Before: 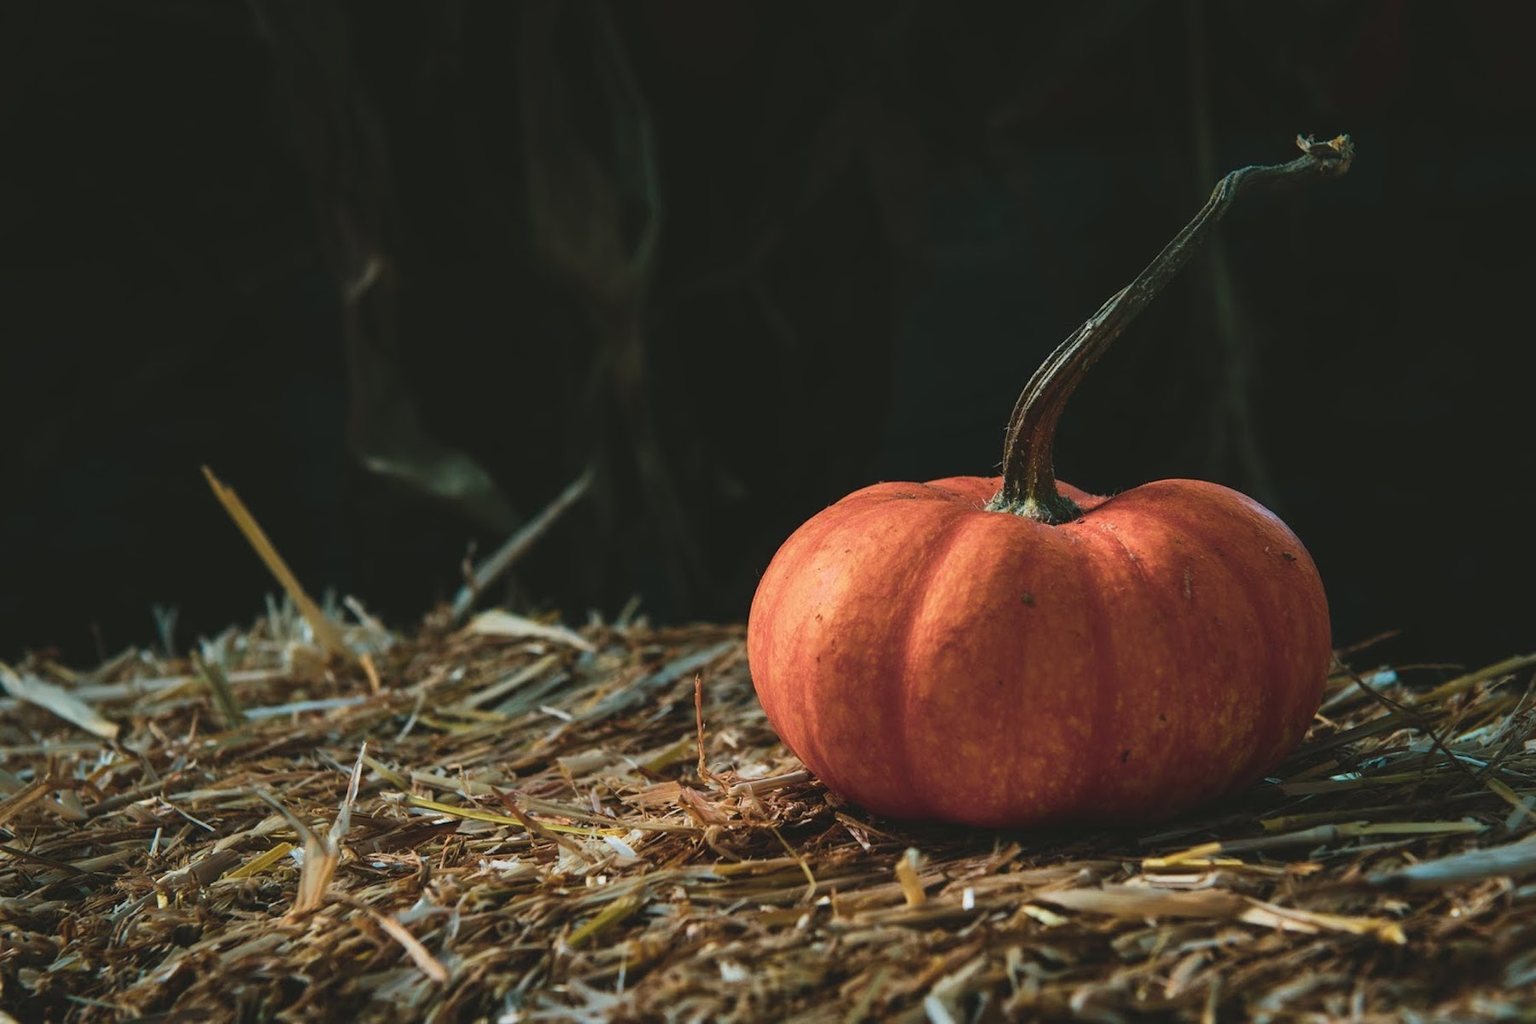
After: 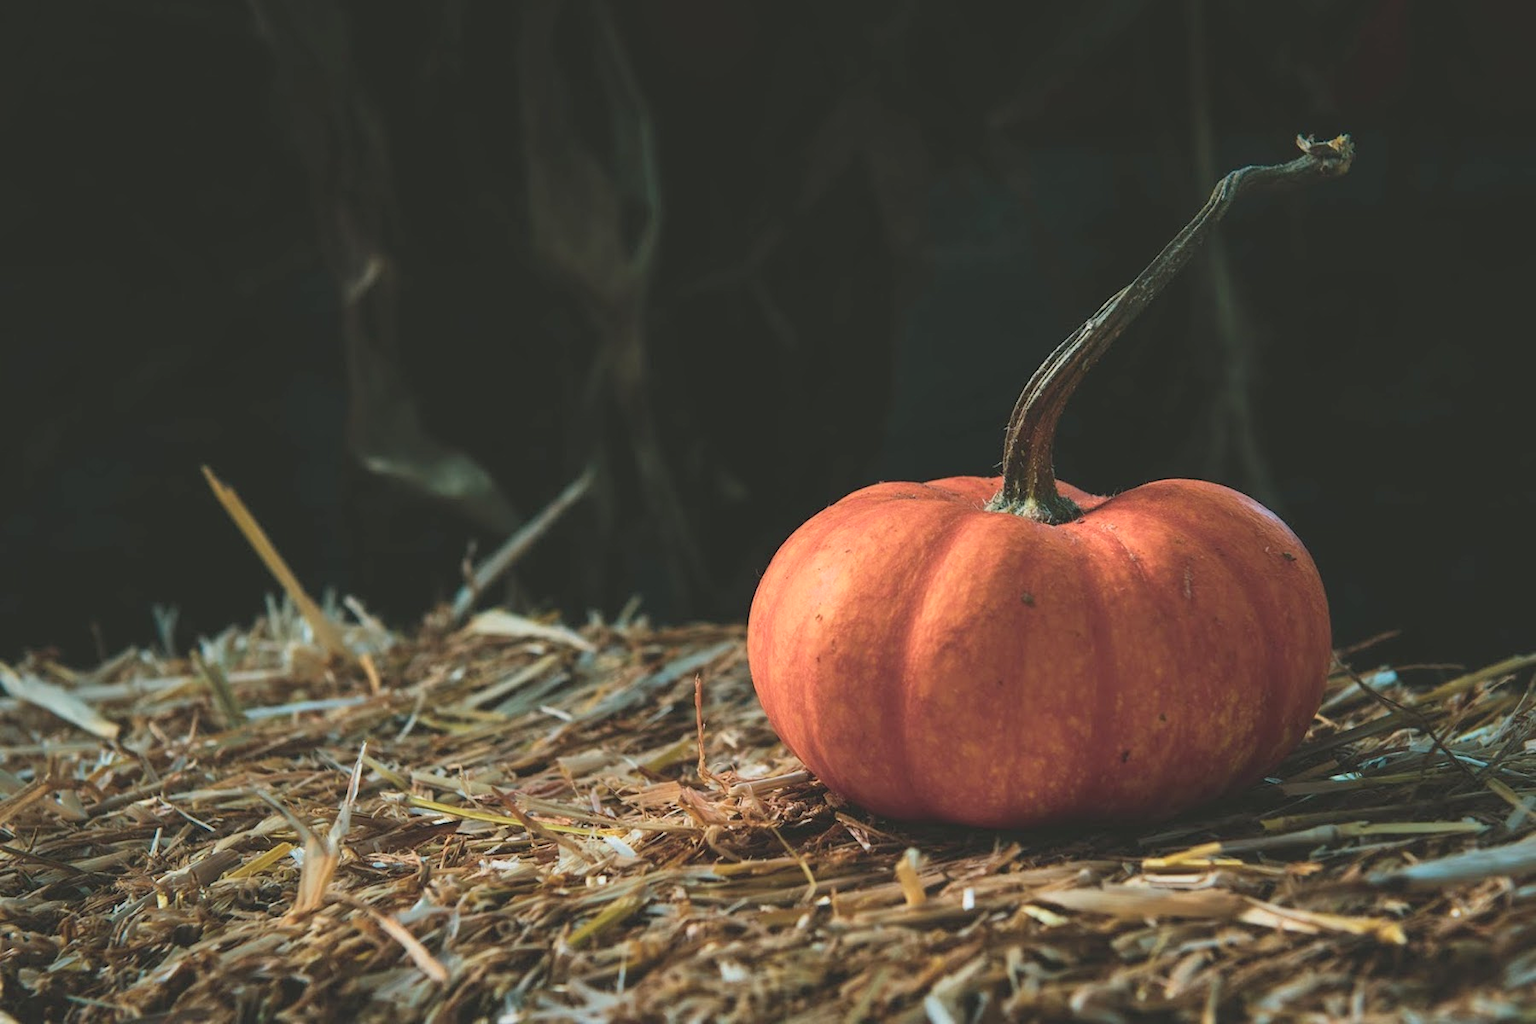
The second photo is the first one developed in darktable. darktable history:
contrast brightness saturation: brightness 0.15
tone equalizer: on, module defaults
